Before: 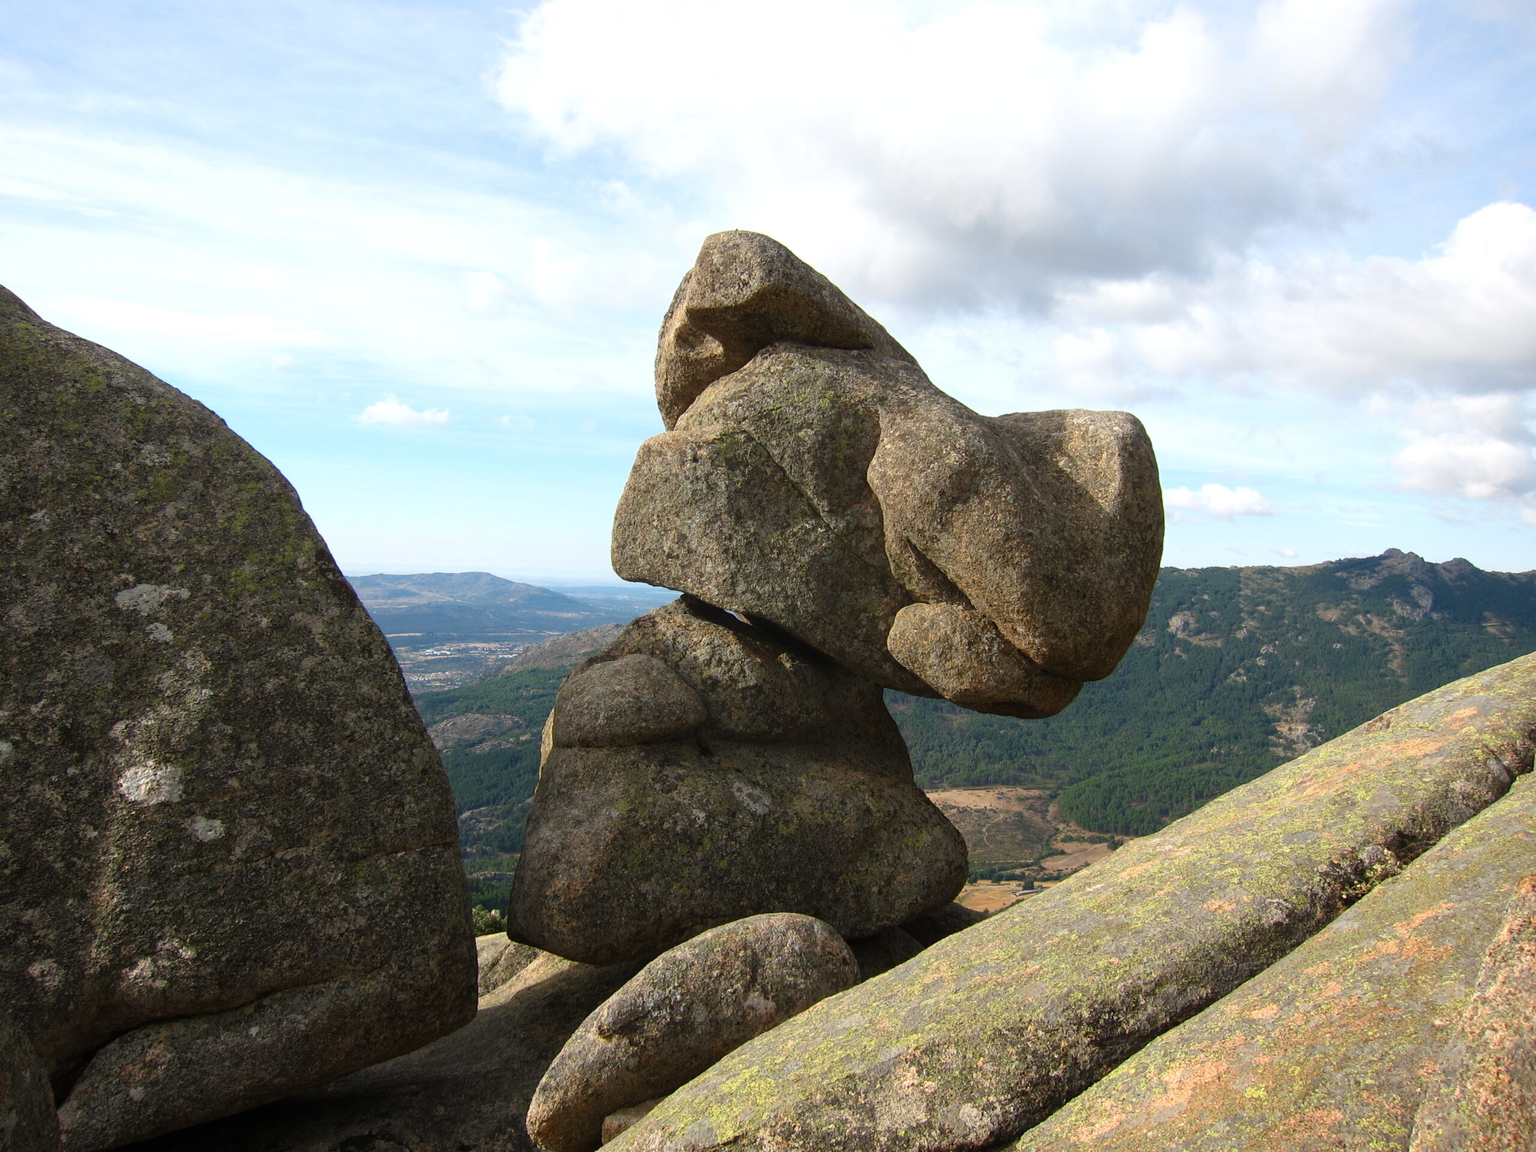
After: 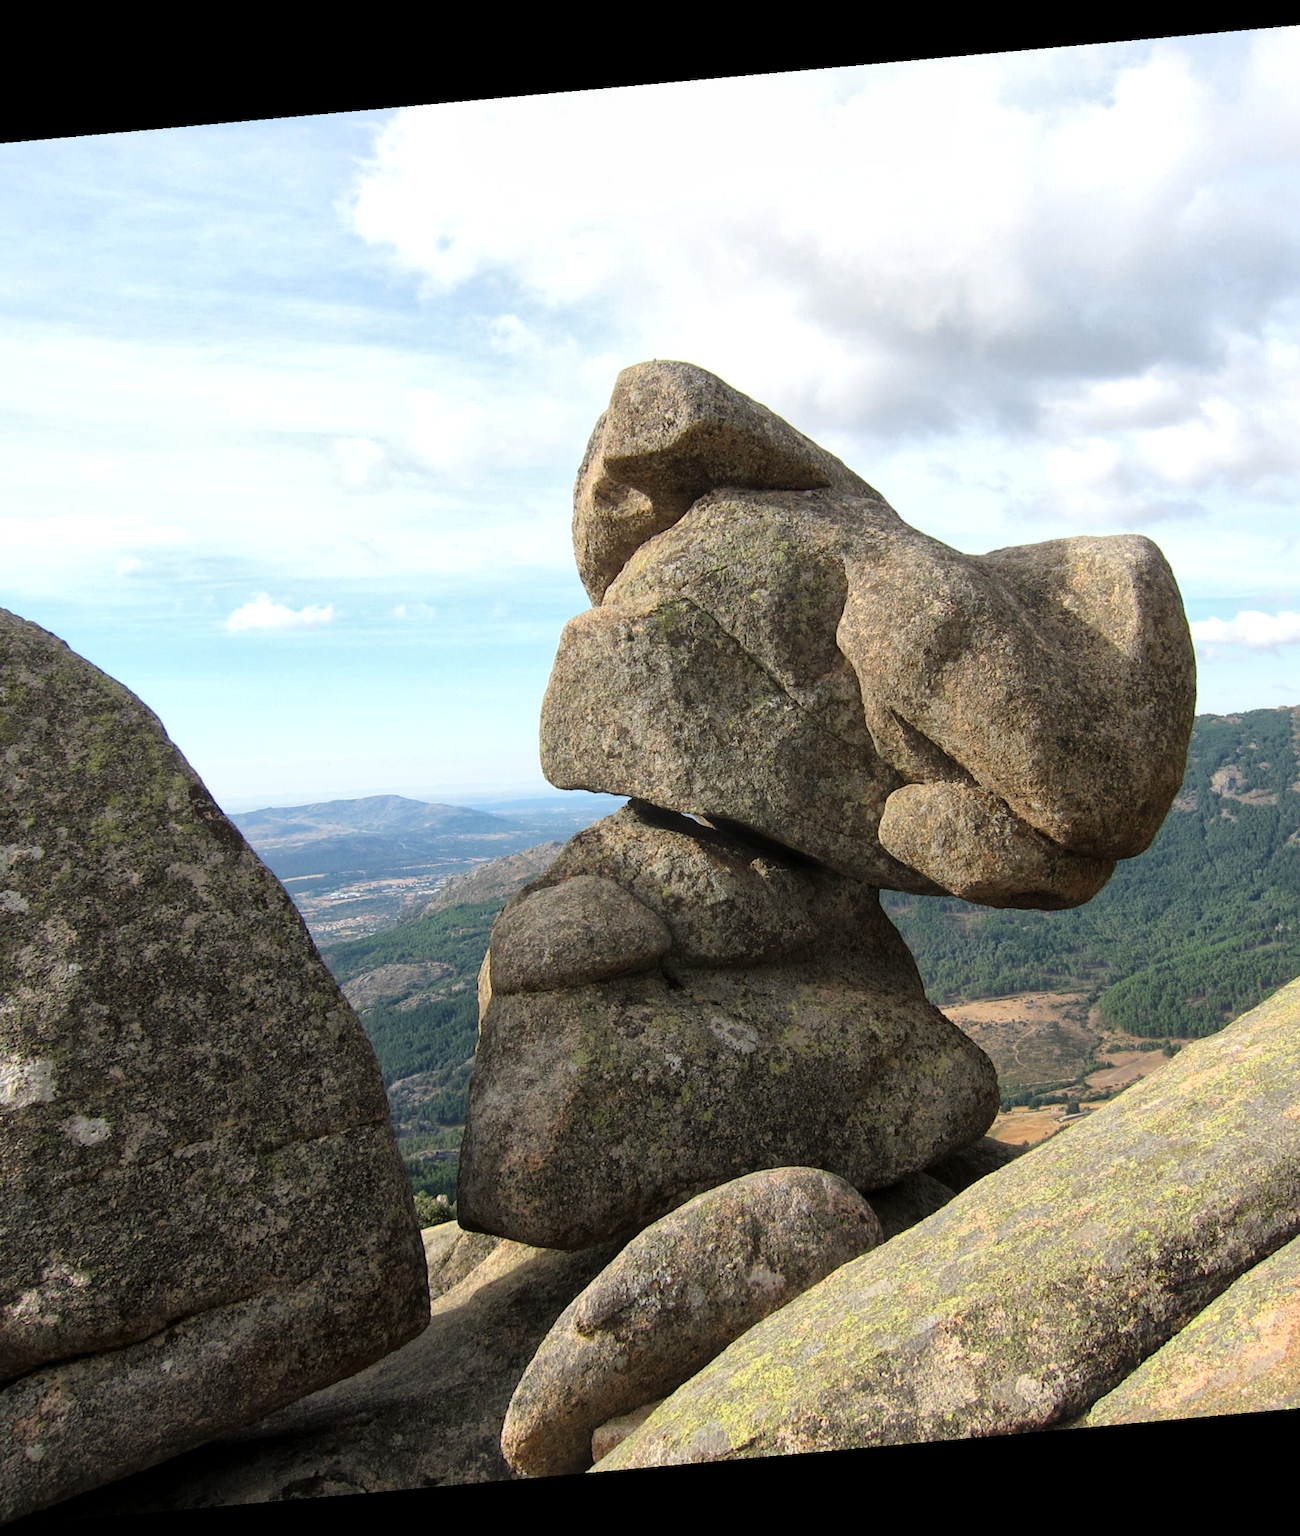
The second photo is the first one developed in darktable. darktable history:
global tonemap: drago (1, 100), detail 1
crop and rotate: left 12.648%, right 20.685%
rotate and perspective: rotation -5.2°, automatic cropping off
